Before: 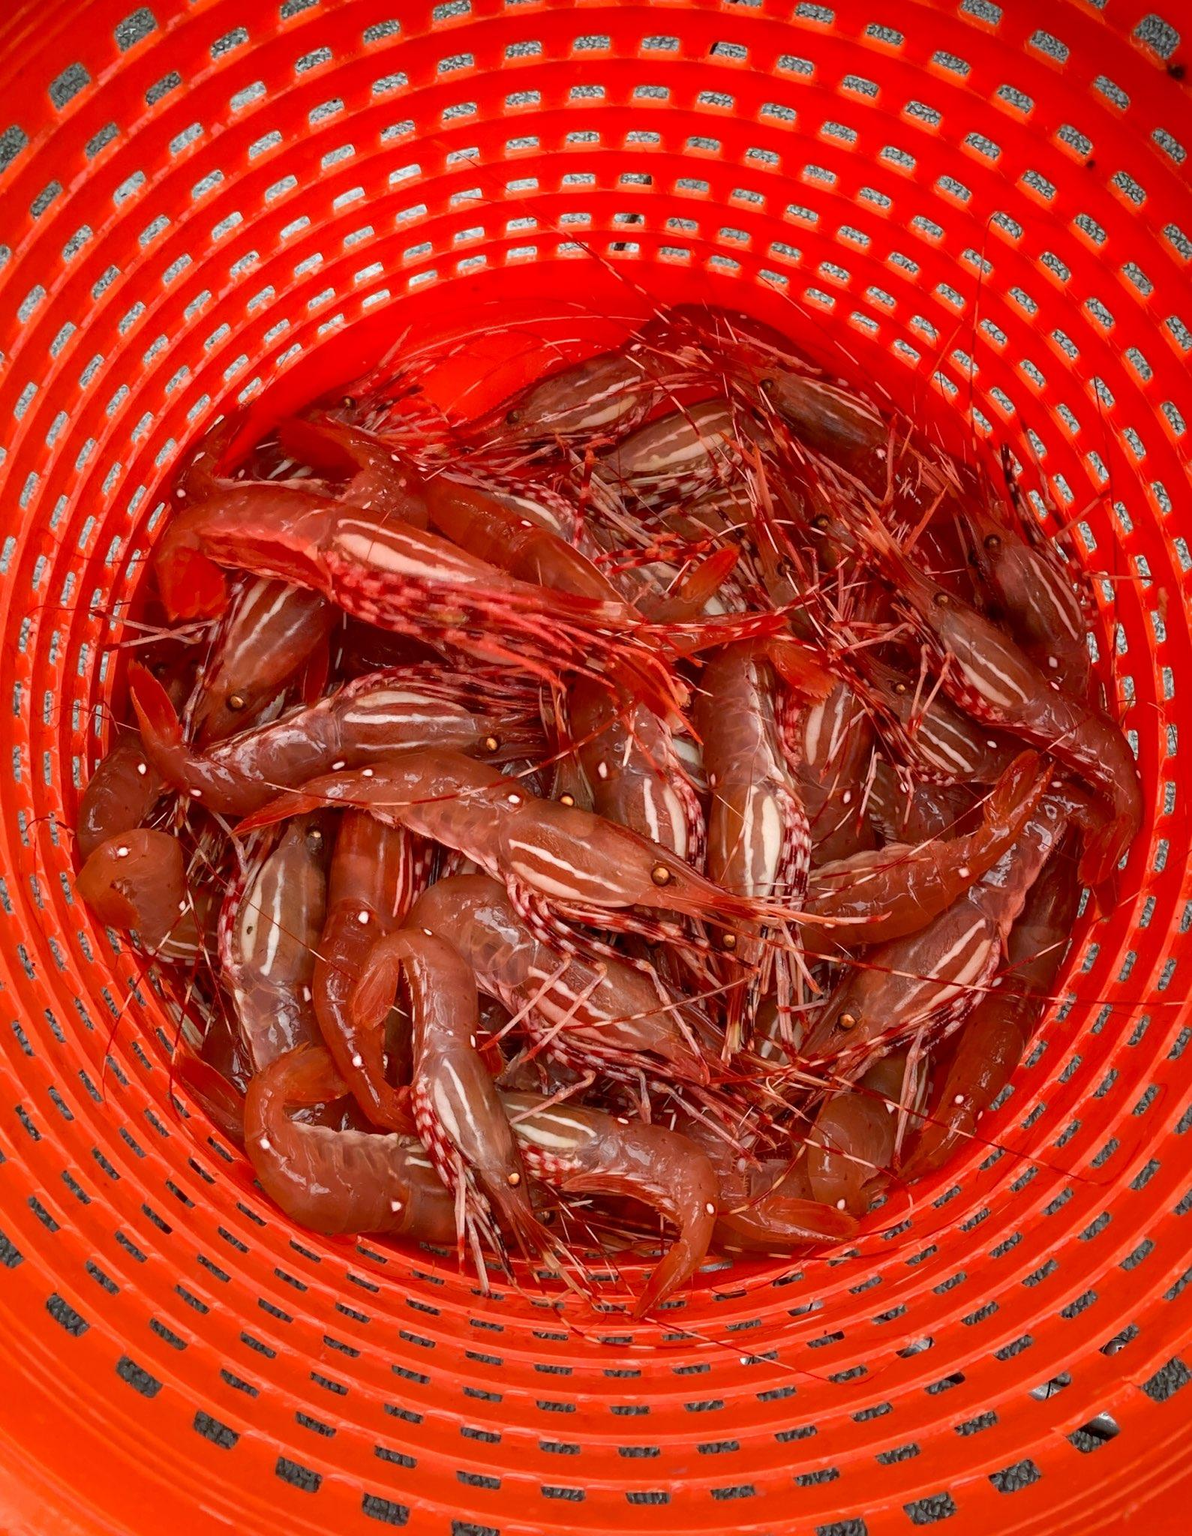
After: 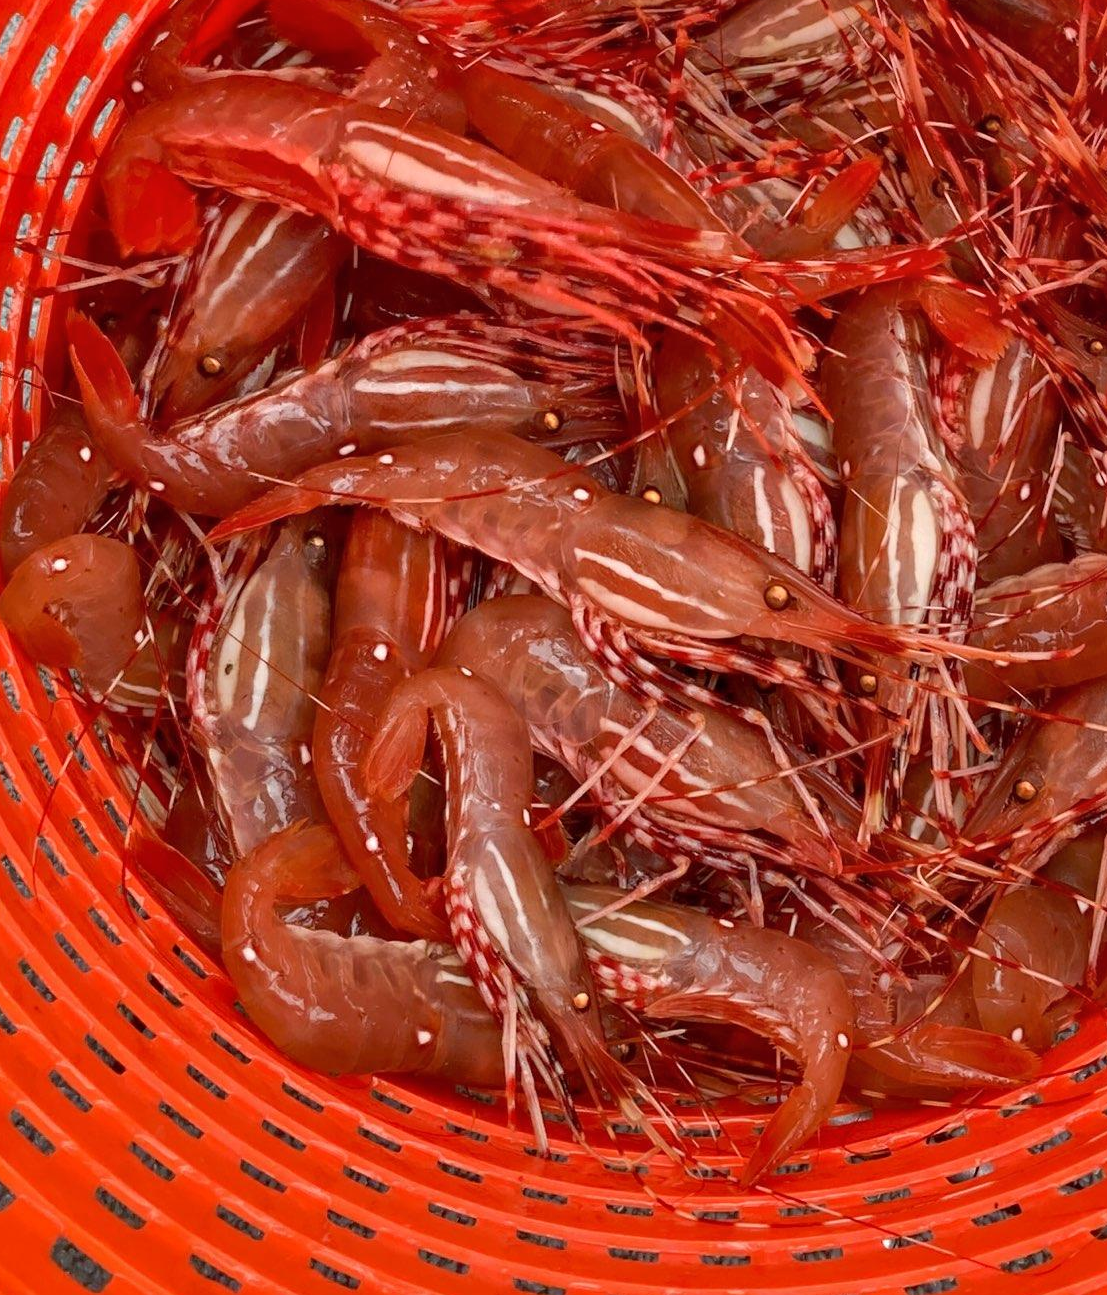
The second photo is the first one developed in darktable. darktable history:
shadows and highlights: soften with gaussian
crop: left 6.548%, top 27.917%, right 23.737%, bottom 8.814%
